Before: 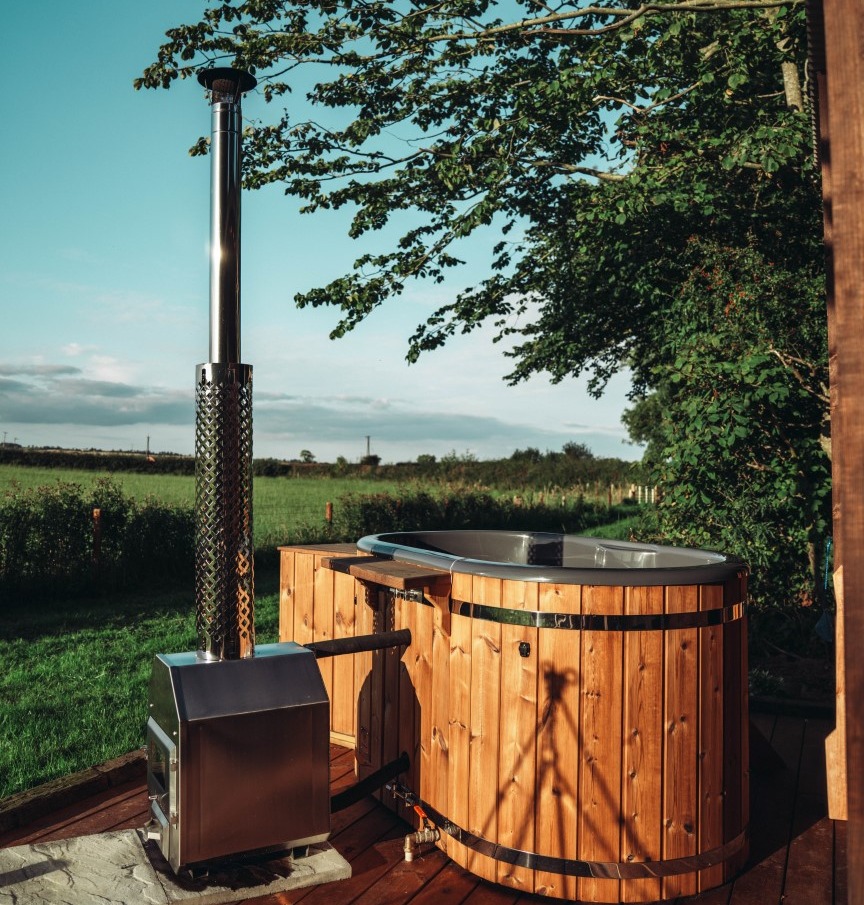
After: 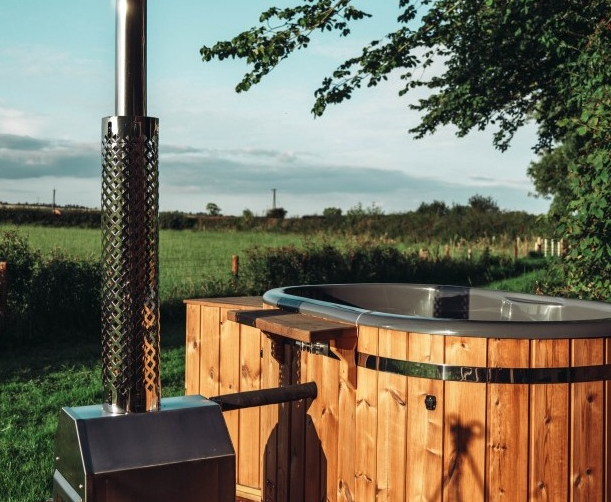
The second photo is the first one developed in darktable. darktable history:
crop: left 10.976%, top 27.332%, right 18.254%, bottom 17.105%
local contrast: mode bilateral grid, contrast 10, coarseness 25, detail 115%, midtone range 0.2
